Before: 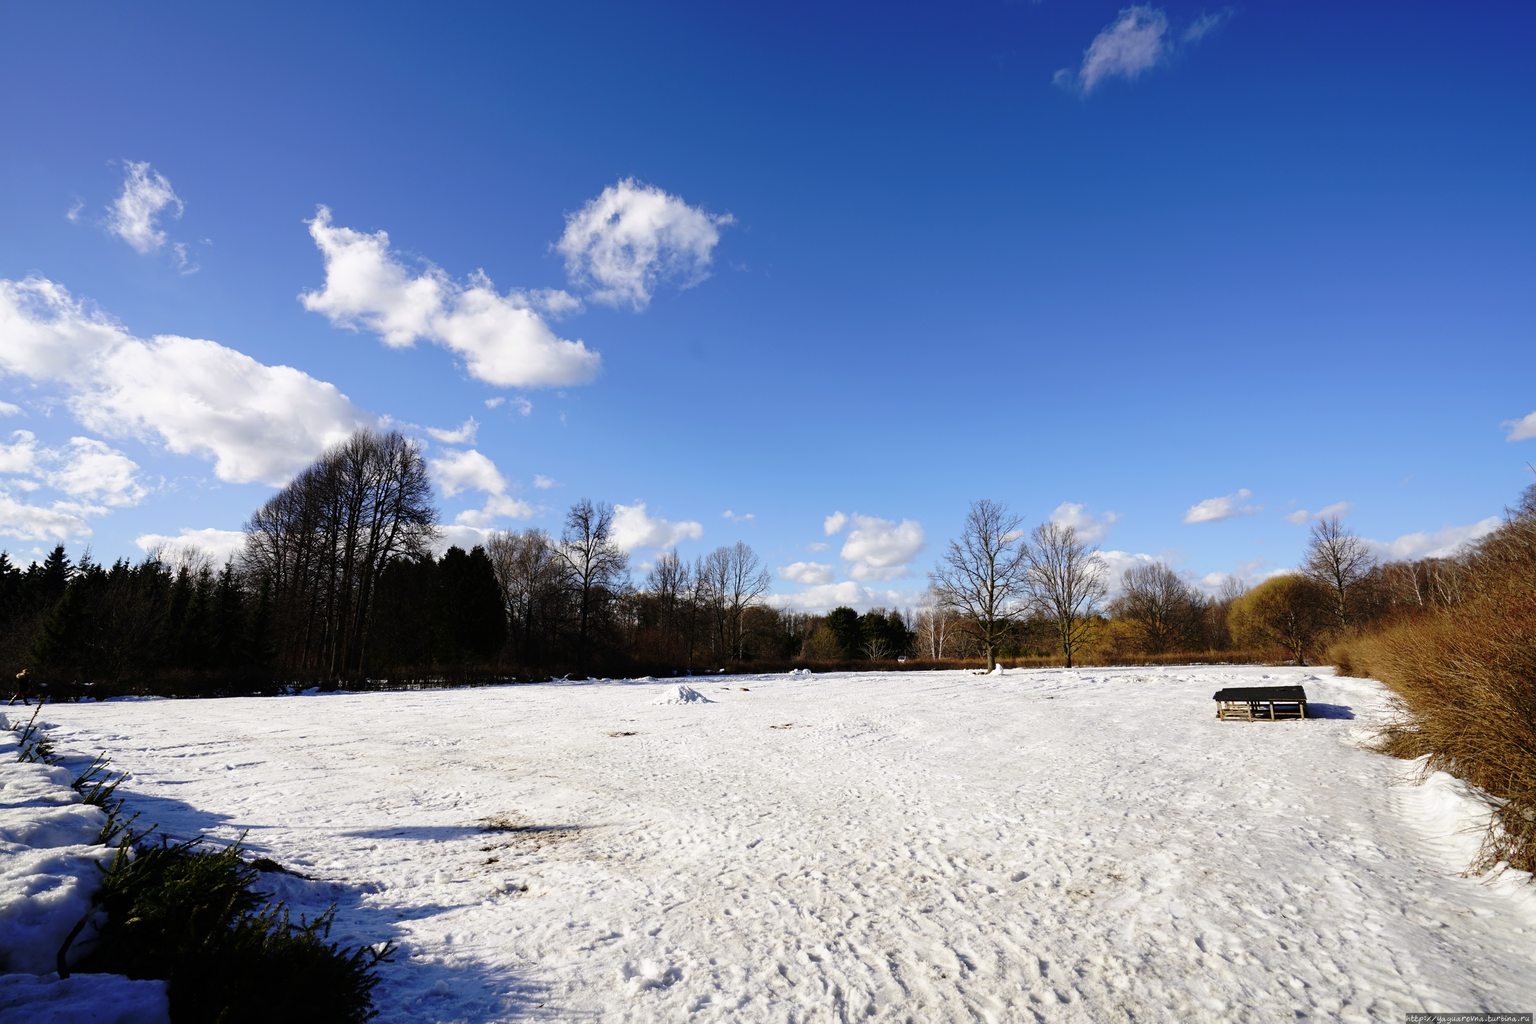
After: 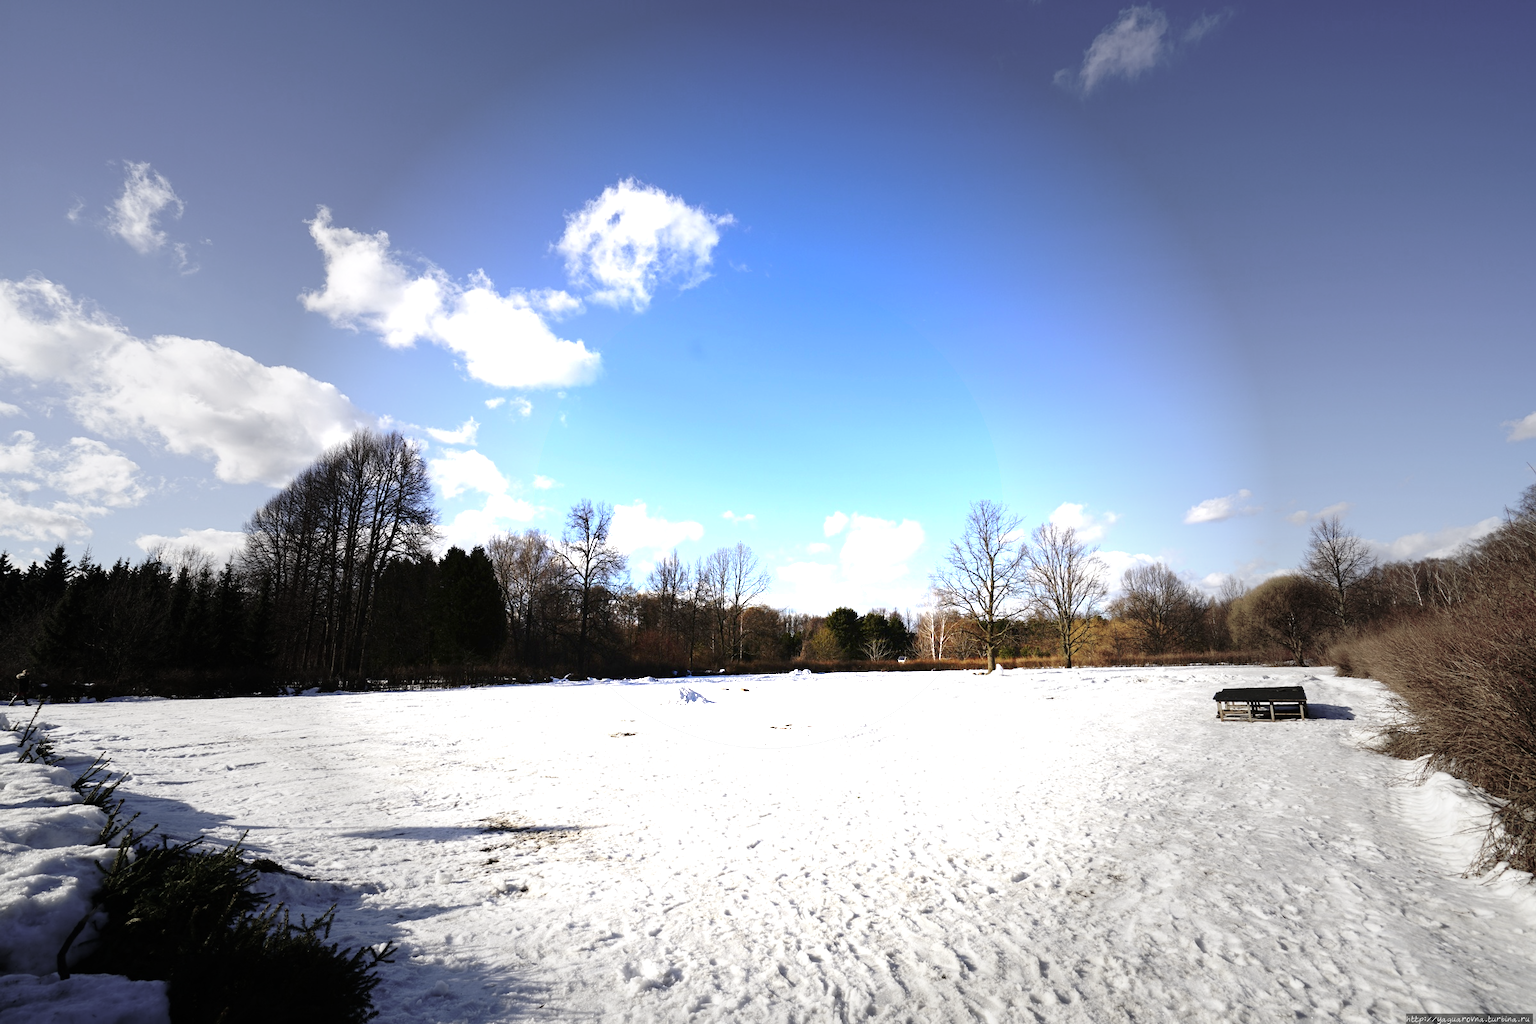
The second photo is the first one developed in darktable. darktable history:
exposure: black level correction 0, exposure 1.189 EV, compensate highlight preservation false
vignetting: fall-off start 30.56%, fall-off radius 35.42%, brightness -0.575, unbound false
